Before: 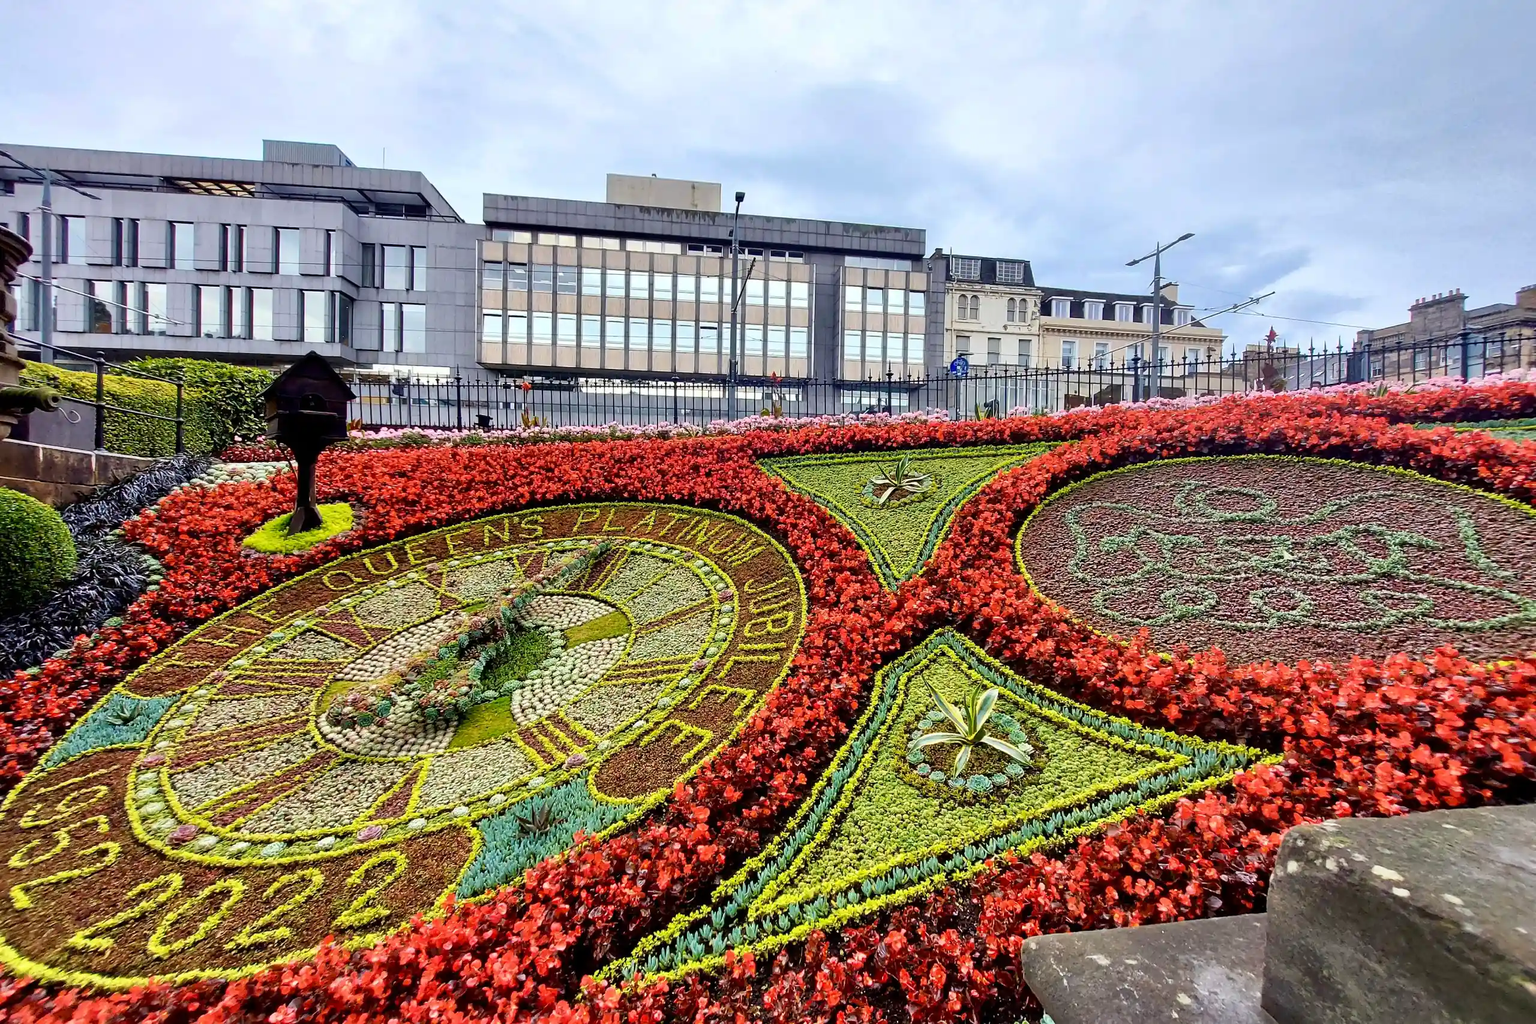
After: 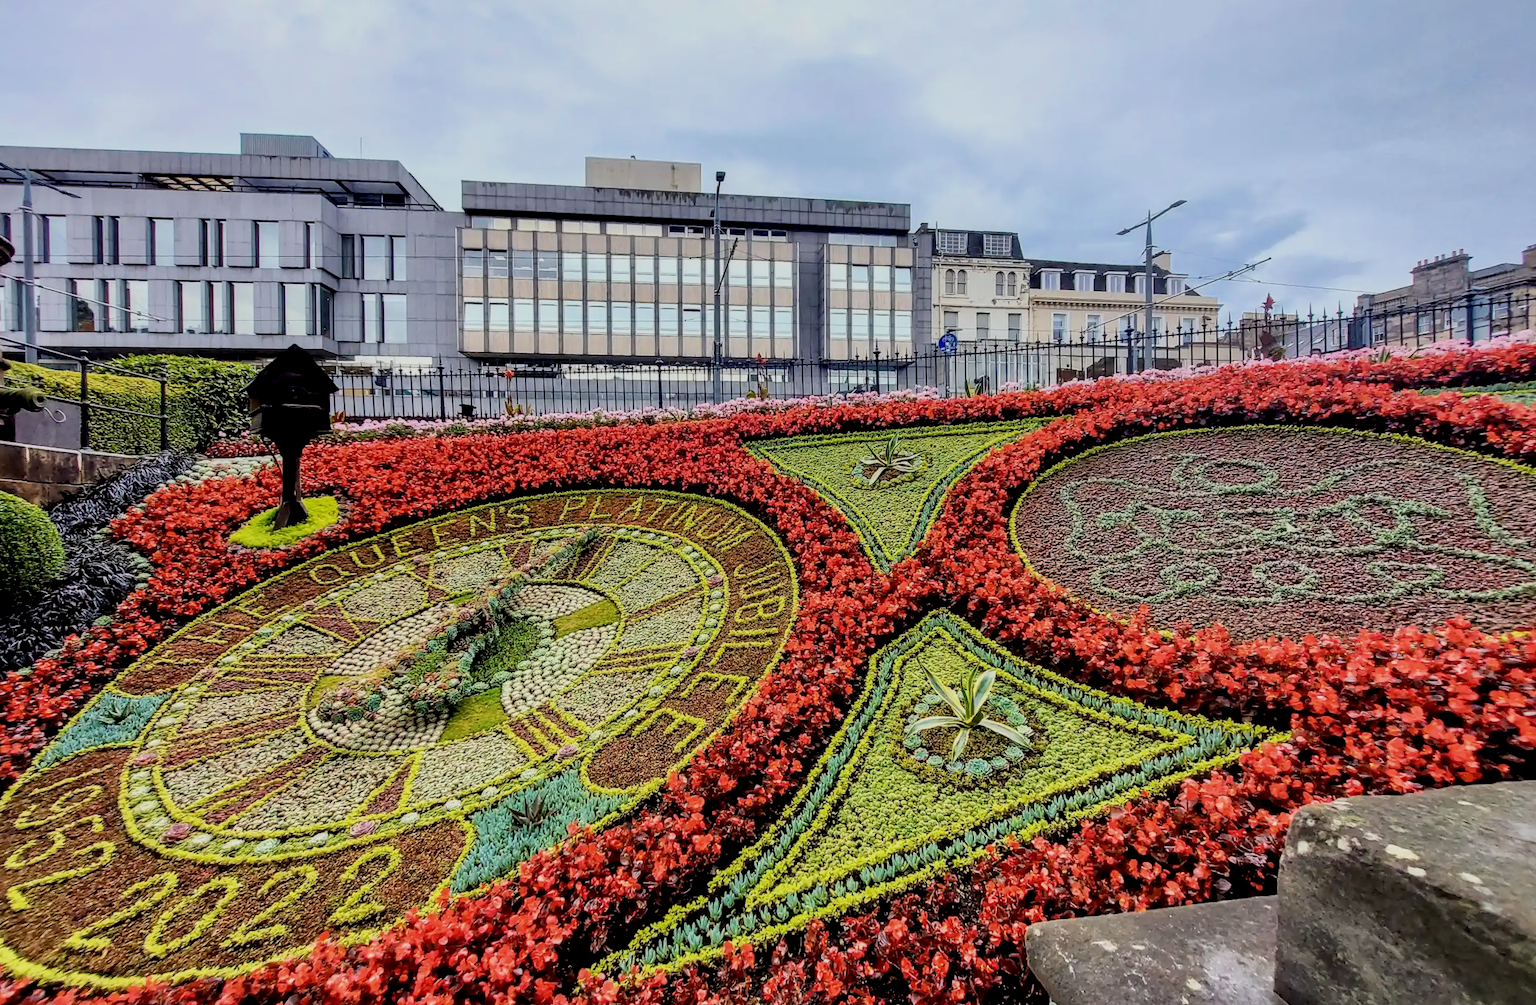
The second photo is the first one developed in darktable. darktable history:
rotate and perspective: rotation -1.32°, lens shift (horizontal) -0.031, crop left 0.015, crop right 0.985, crop top 0.047, crop bottom 0.982
contrast equalizer: octaves 7, y [[0.6 ×6], [0.55 ×6], [0 ×6], [0 ×6], [0 ×6]], mix -0.3
local contrast: detail 144%
filmic rgb: black relative exposure -7.65 EV, white relative exposure 4.56 EV, hardness 3.61, color science v6 (2022)
